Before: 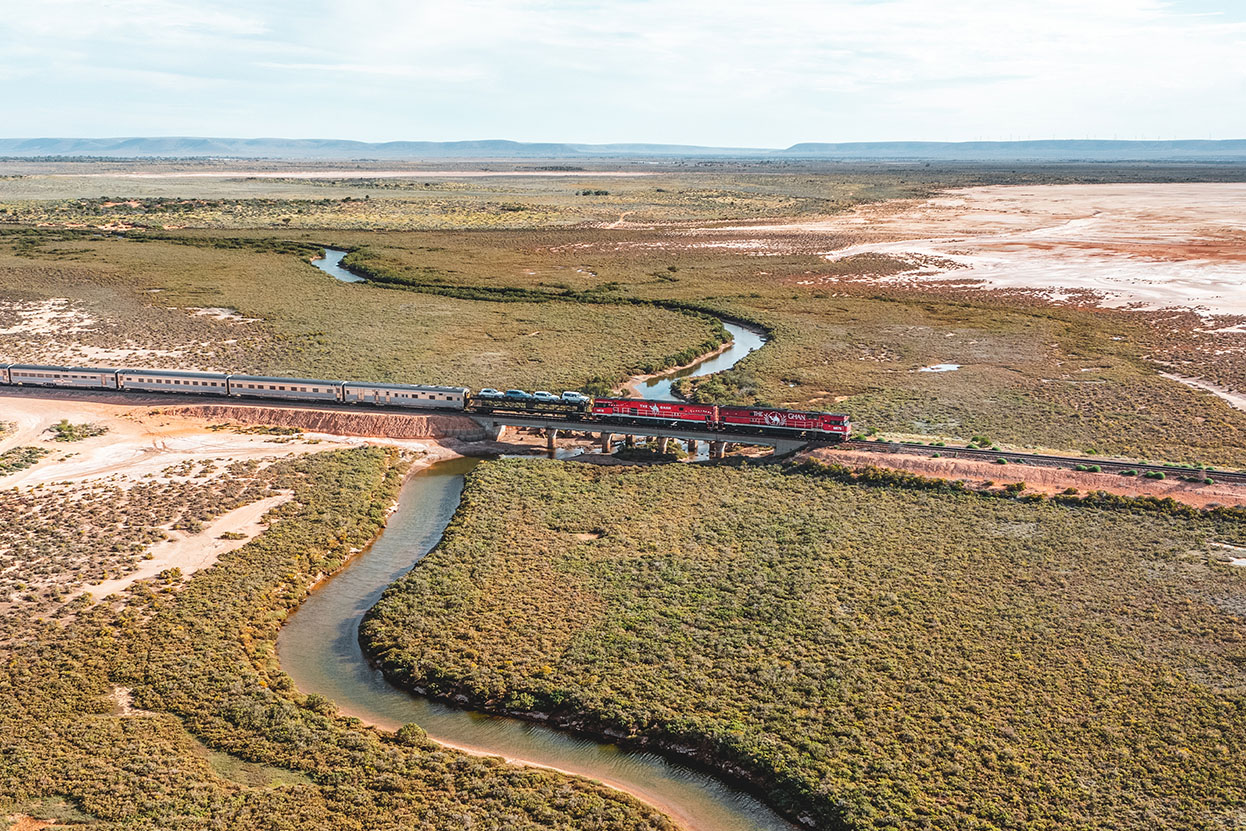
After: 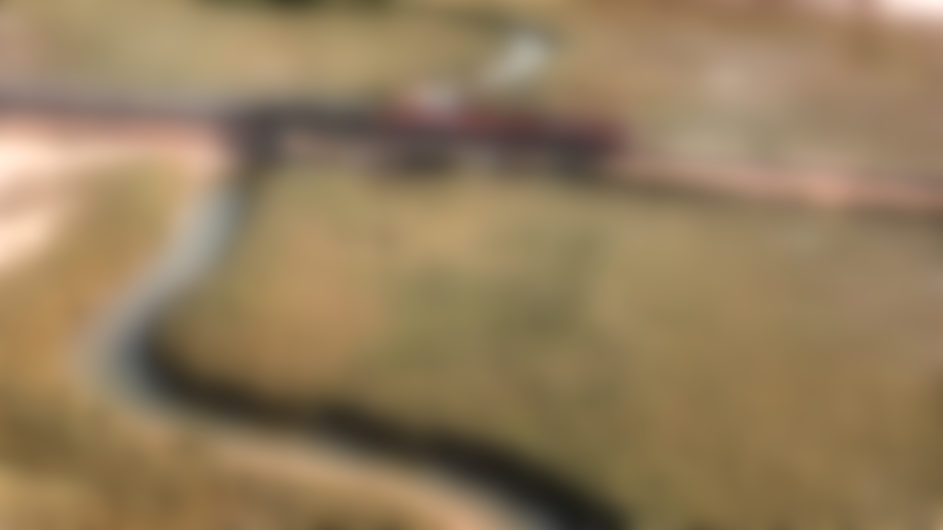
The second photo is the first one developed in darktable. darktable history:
local contrast: detail 150%
color balance rgb: linear chroma grading › shadows -3%, linear chroma grading › highlights -4%
crop and rotate: left 17.299%, top 35.115%, right 7.015%, bottom 1.024%
exposure: exposure 0.2 EV, compensate highlight preservation false
lowpass: radius 16, unbound 0
sharpen: radius 2.584, amount 0.688
